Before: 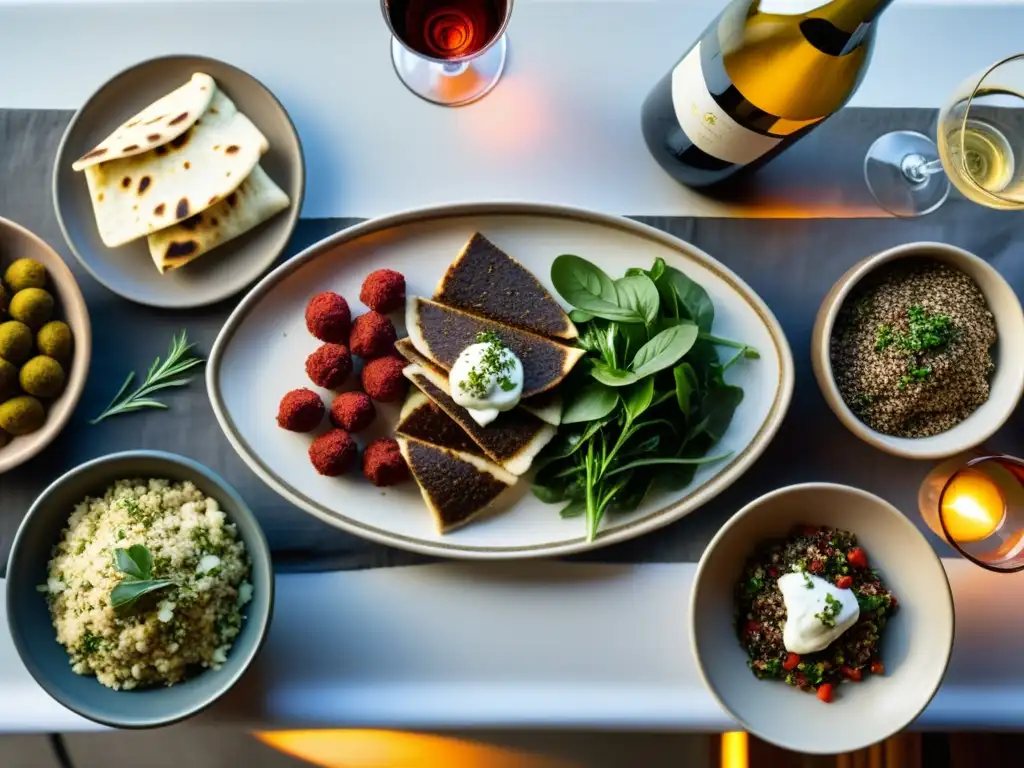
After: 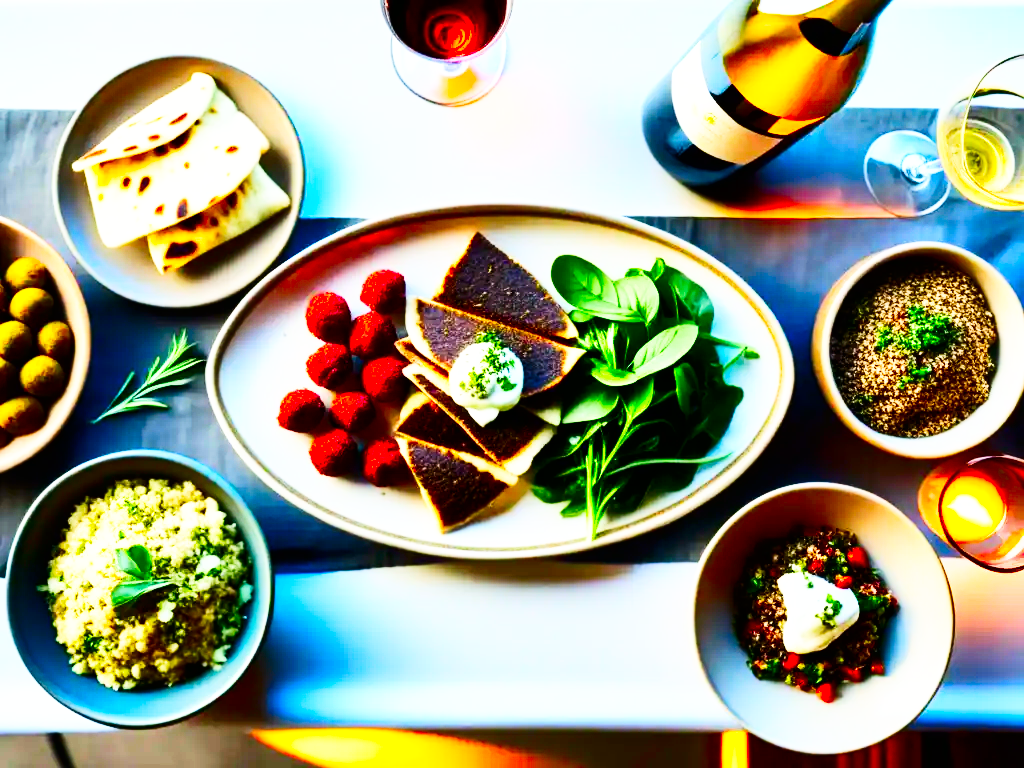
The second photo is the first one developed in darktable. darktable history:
base curve: curves: ch0 [(0, 0) (0.007, 0.004) (0.027, 0.03) (0.046, 0.07) (0.207, 0.54) (0.442, 0.872) (0.673, 0.972) (1, 1)], preserve colors none
contrast brightness saturation: contrast 0.255, brightness 0.011, saturation 0.852
